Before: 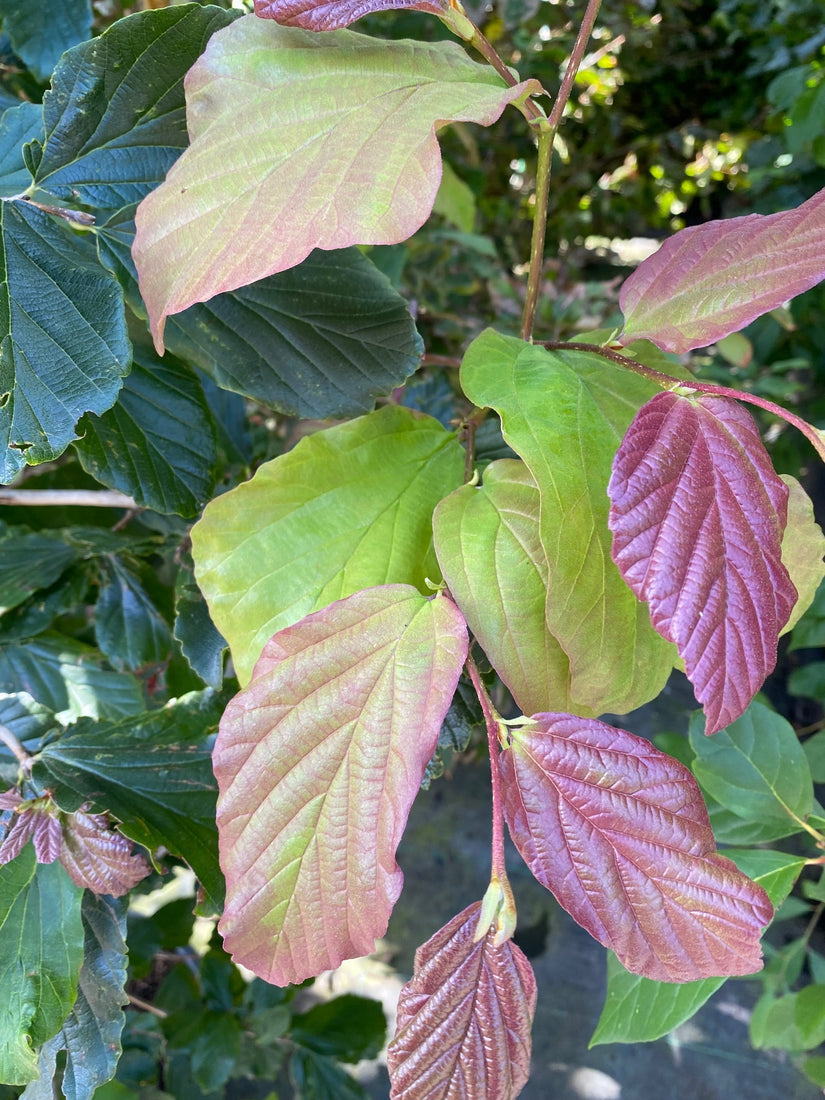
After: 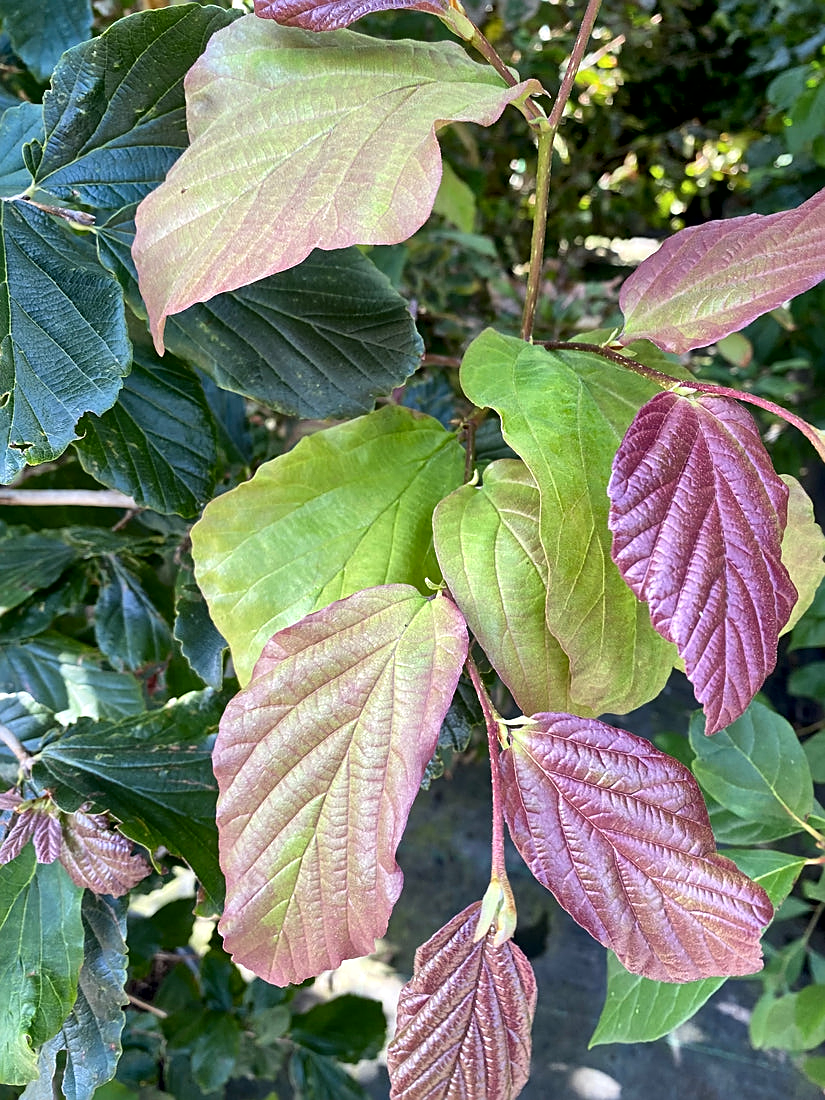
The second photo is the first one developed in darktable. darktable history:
local contrast: mode bilateral grid, contrast 19, coarseness 51, detail 172%, midtone range 0.2
sharpen: on, module defaults
